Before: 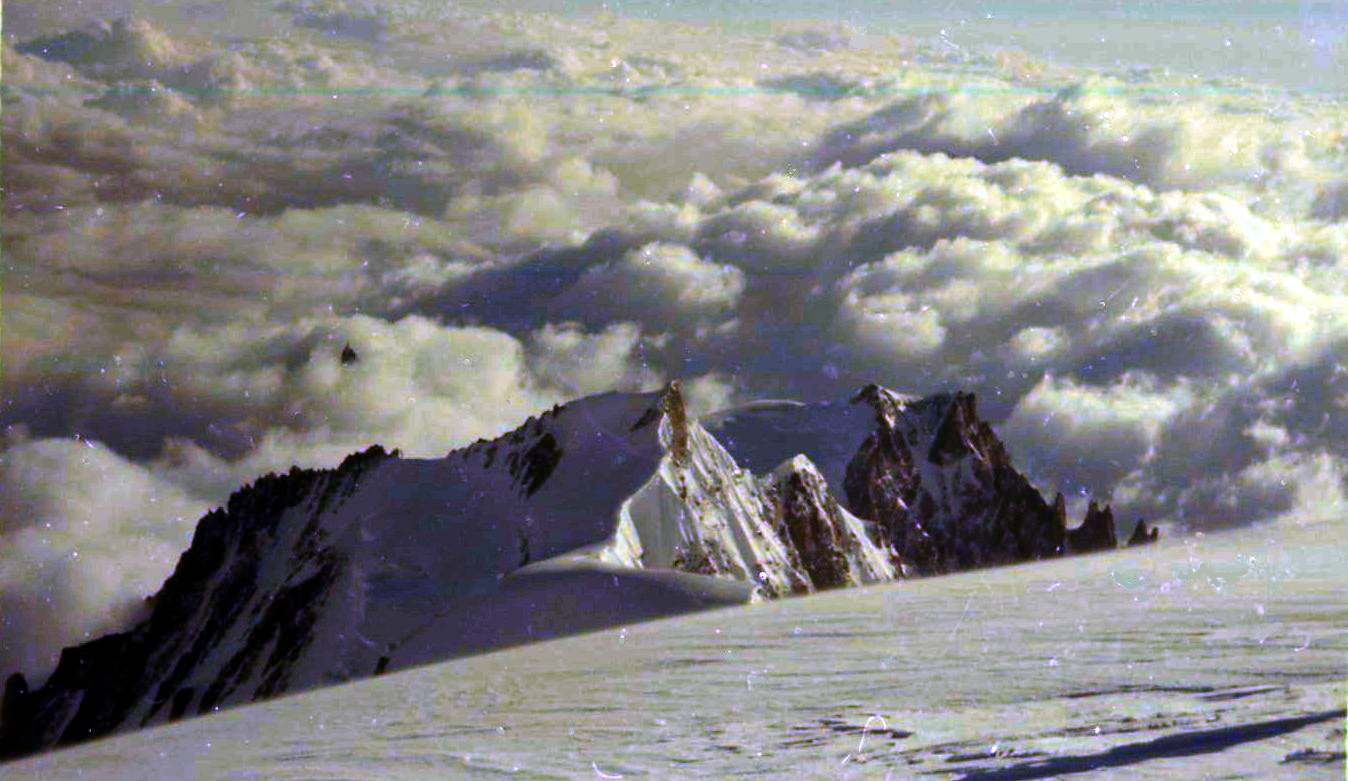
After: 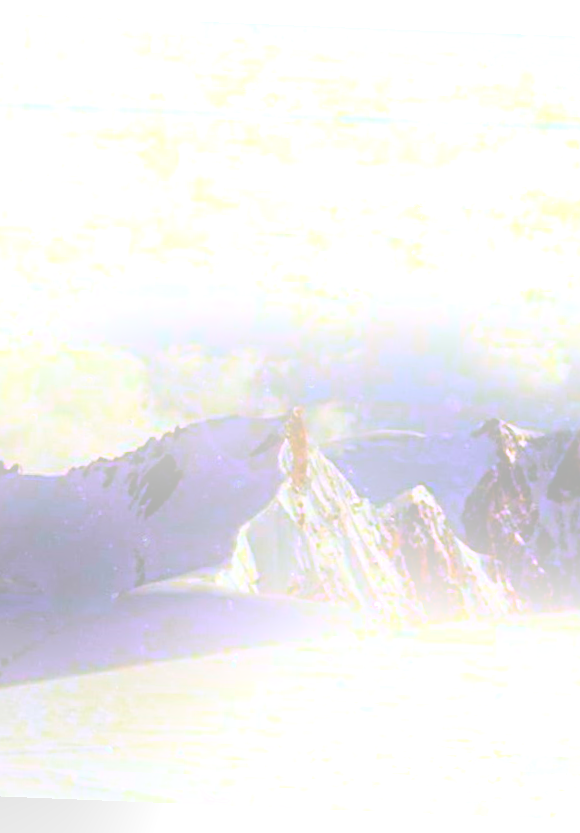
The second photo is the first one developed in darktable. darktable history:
filmic rgb: white relative exposure 2.45 EV, hardness 6.33
bloom: size 25%, threshold 5%, strength 90%
crop: left 28.583%, right 29.231%
sharpen: on, module defaults
rotate and perspective: rotation 2.27°, automatic cropping off
